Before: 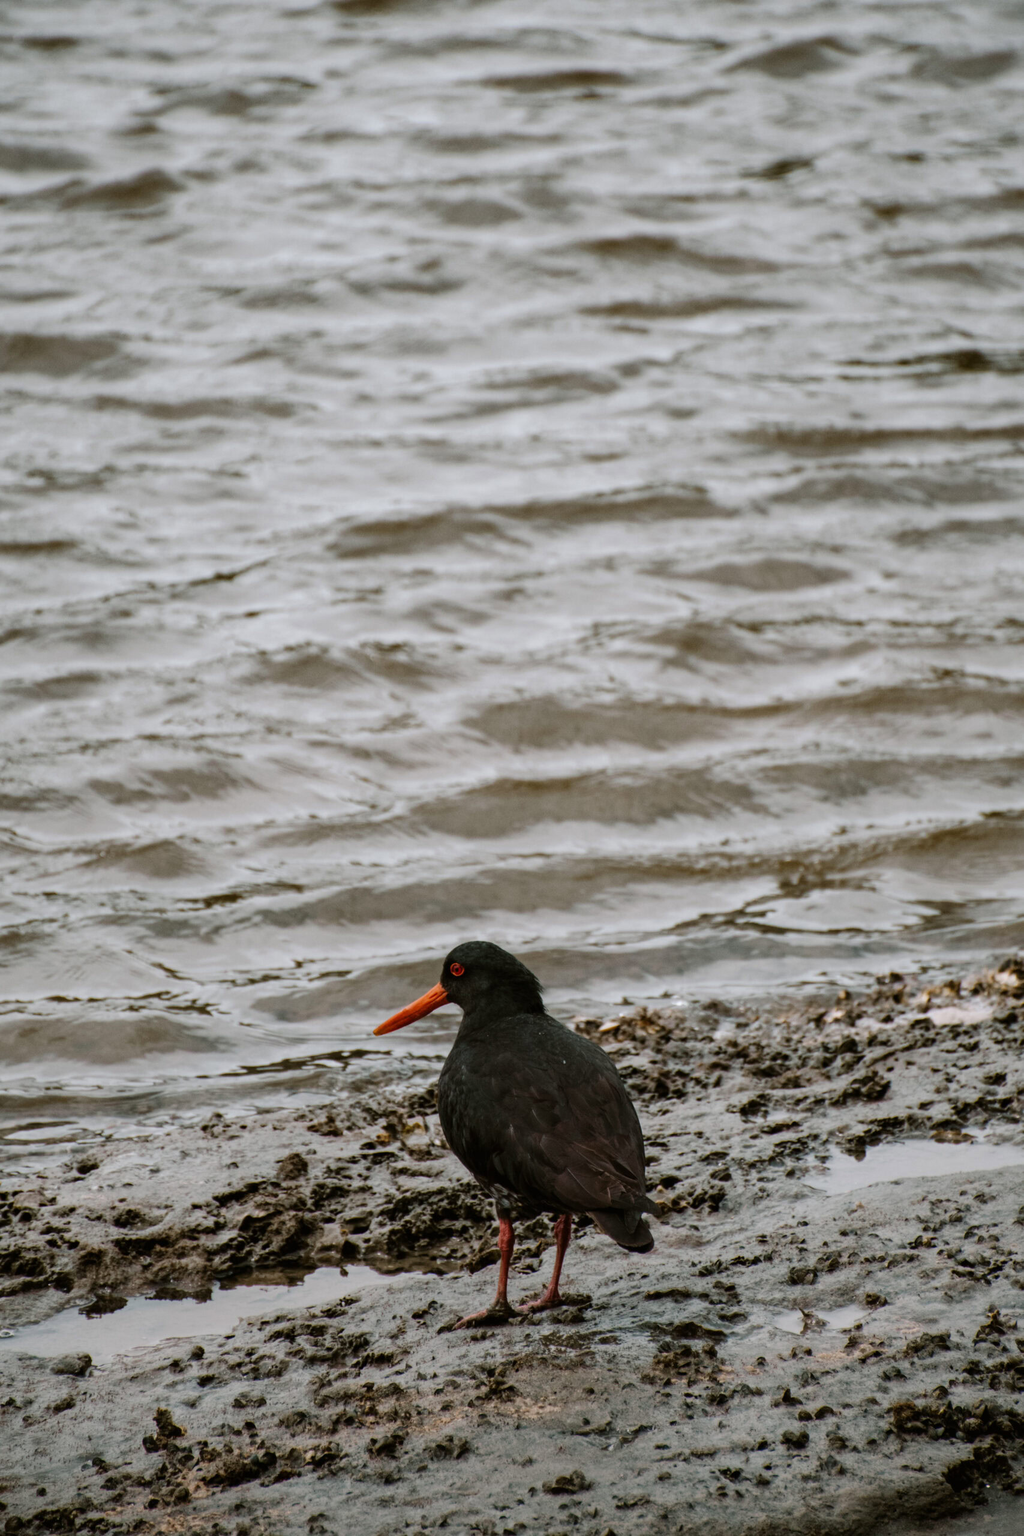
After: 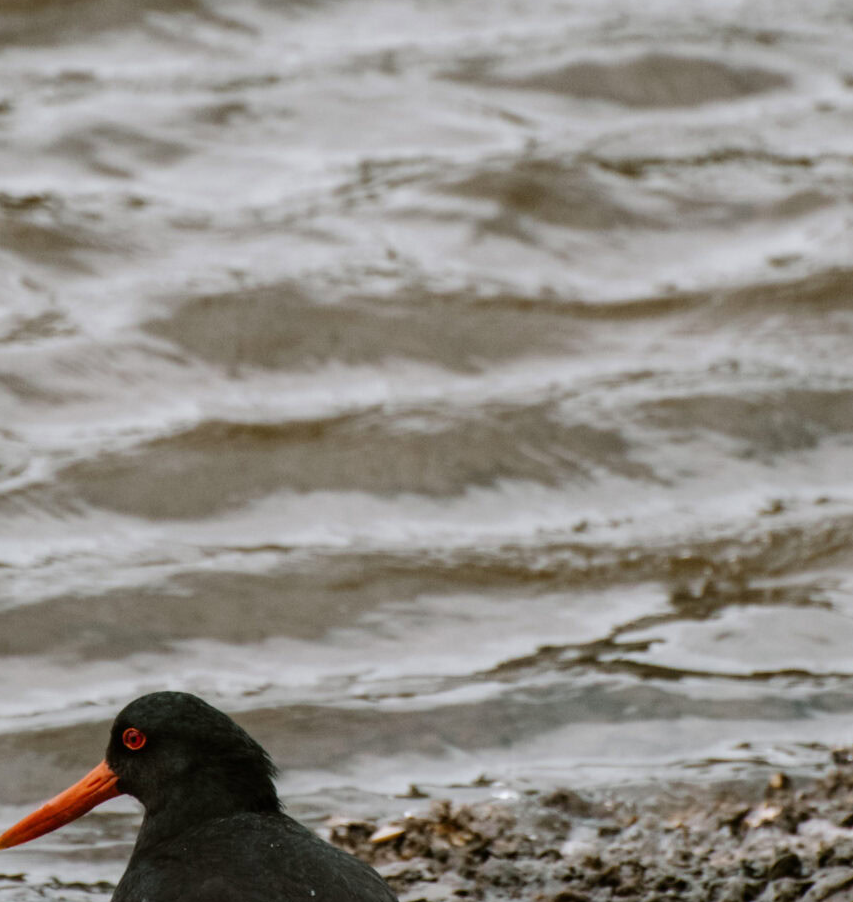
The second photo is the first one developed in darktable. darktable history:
crop: left 36.822%, top 34.27%, right 13.202%, bottom 30.466%
